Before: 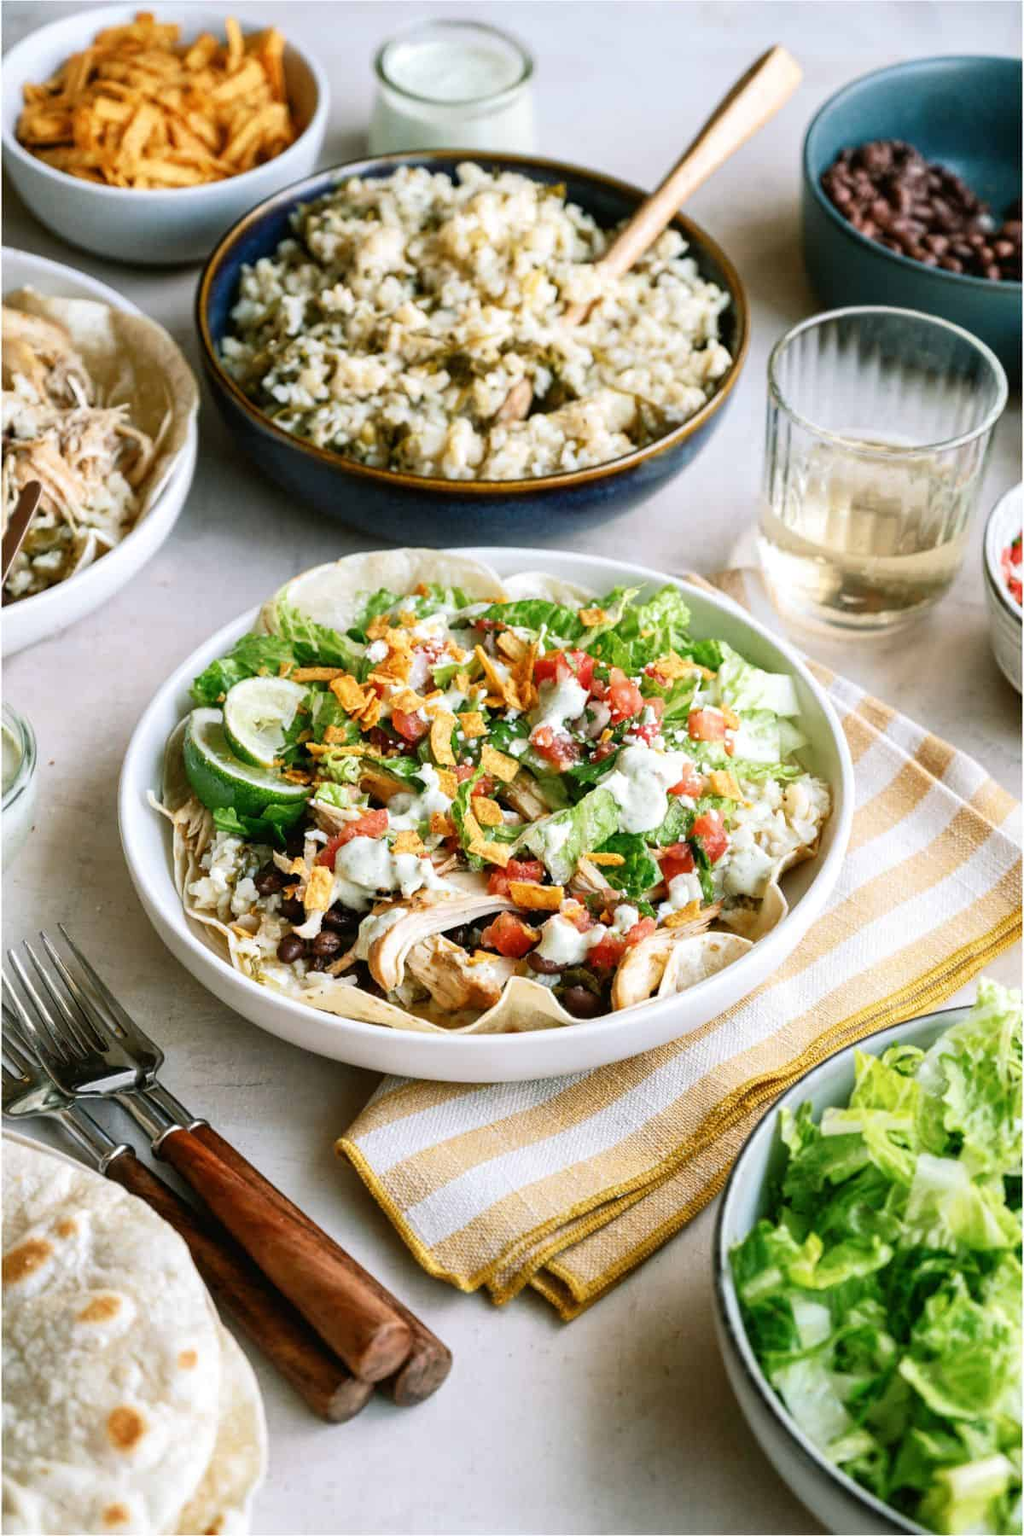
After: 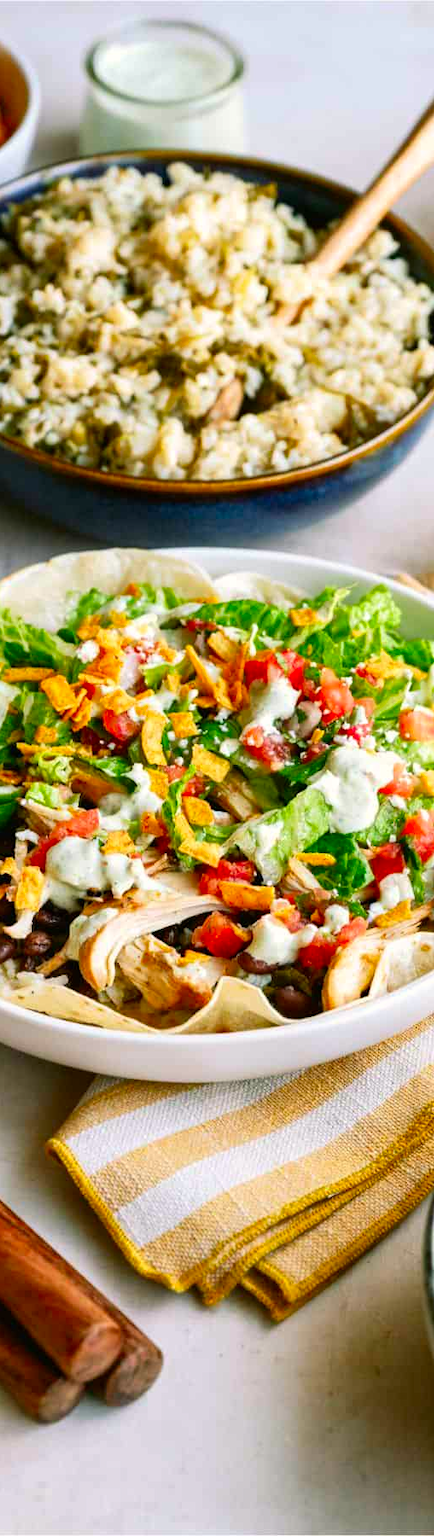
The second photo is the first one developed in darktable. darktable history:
crop: left 28.254%, right 29.284%
contrast brightness saturation: brightness -0.016, saturation 0.365
color correction: highlights a* 0.807, highlights b* 2.82, saturation 1.06
